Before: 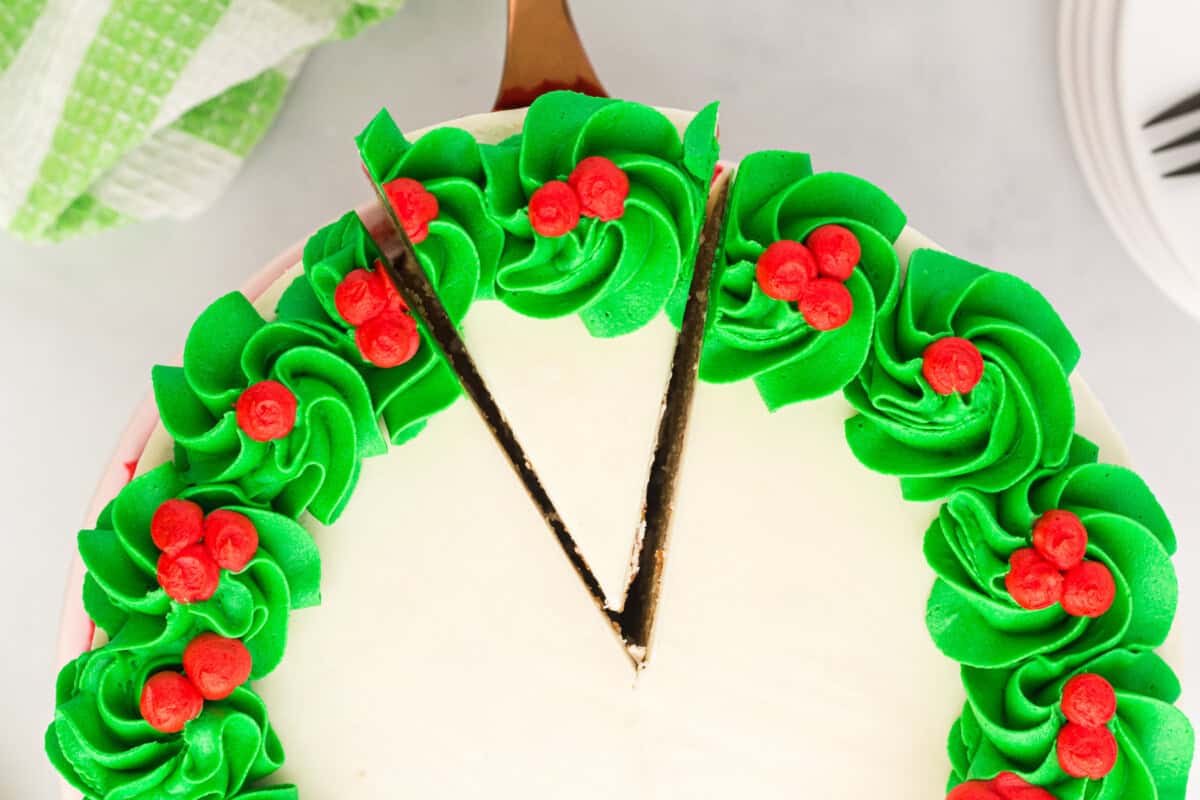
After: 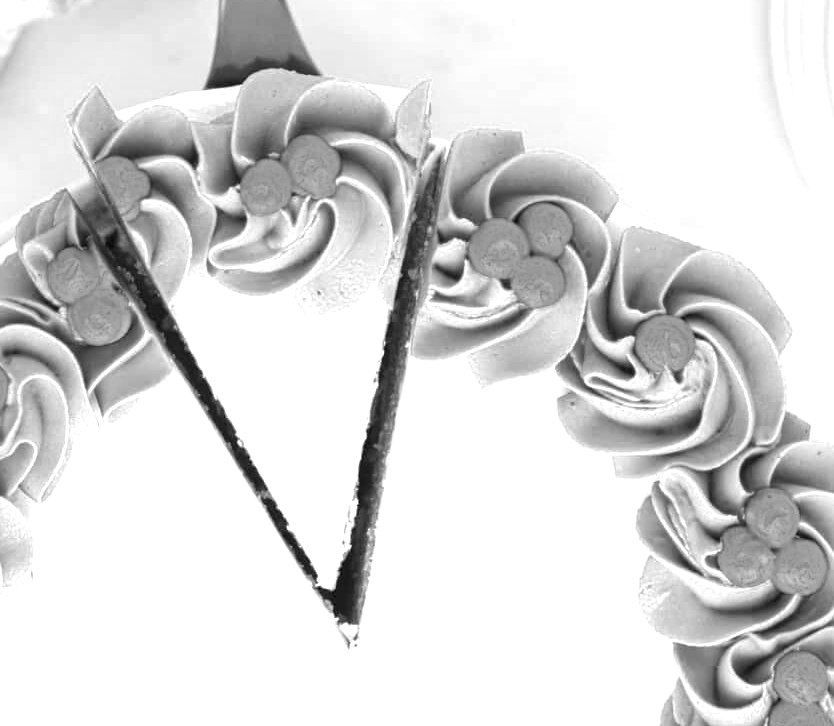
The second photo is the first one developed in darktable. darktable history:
crop and rotate: left 24.034%, top 2.838%, right 6.406%, bottom 6.299%
local contrast: mode bilateral grid, contrast 20, coarseness 50, detail 120%, midtone range 0.2
exposure: exposure 0.74 EV, compensate highlight preservation false
monochrome: on, module defaults
